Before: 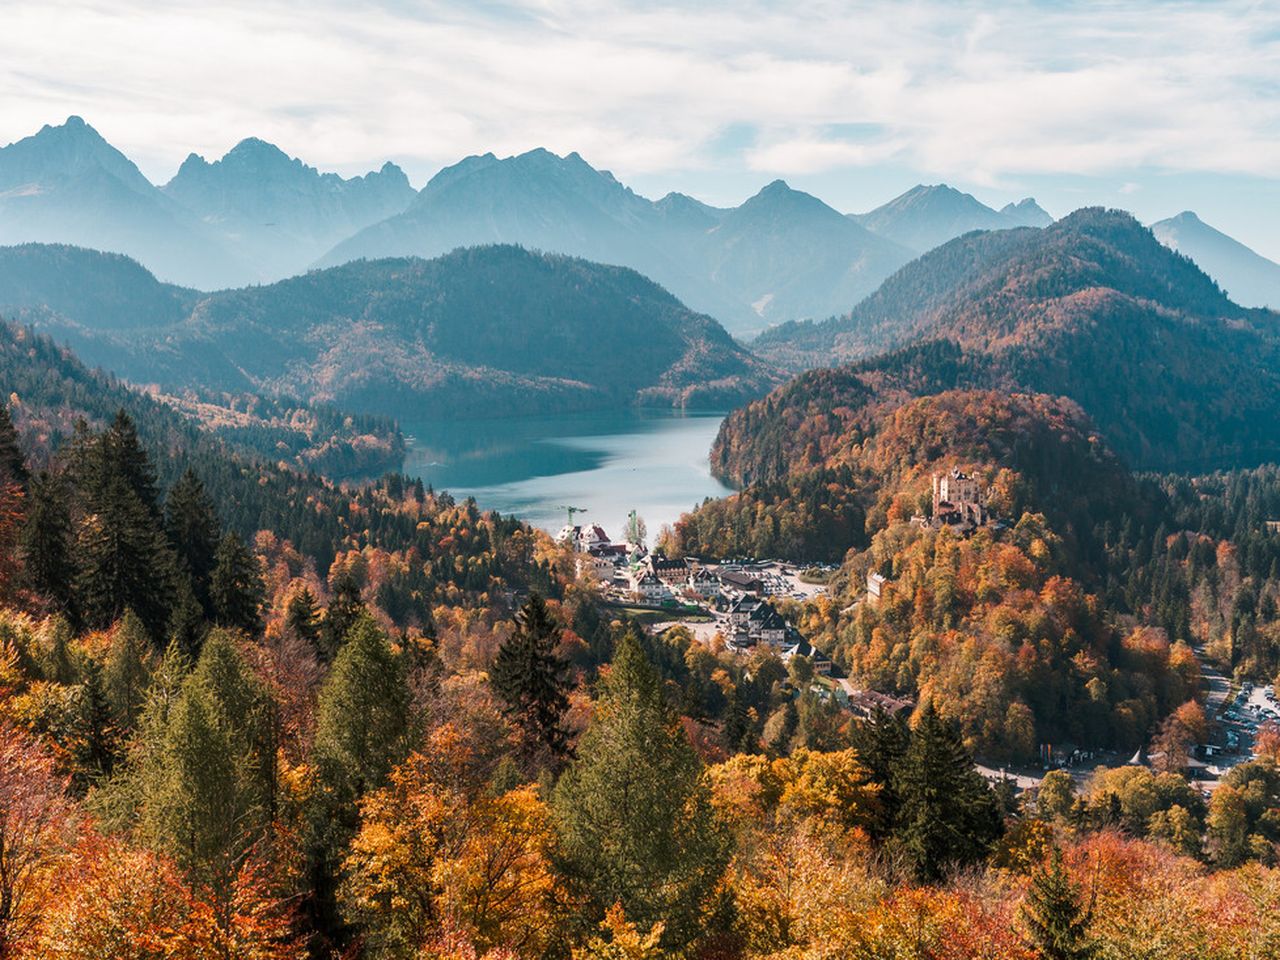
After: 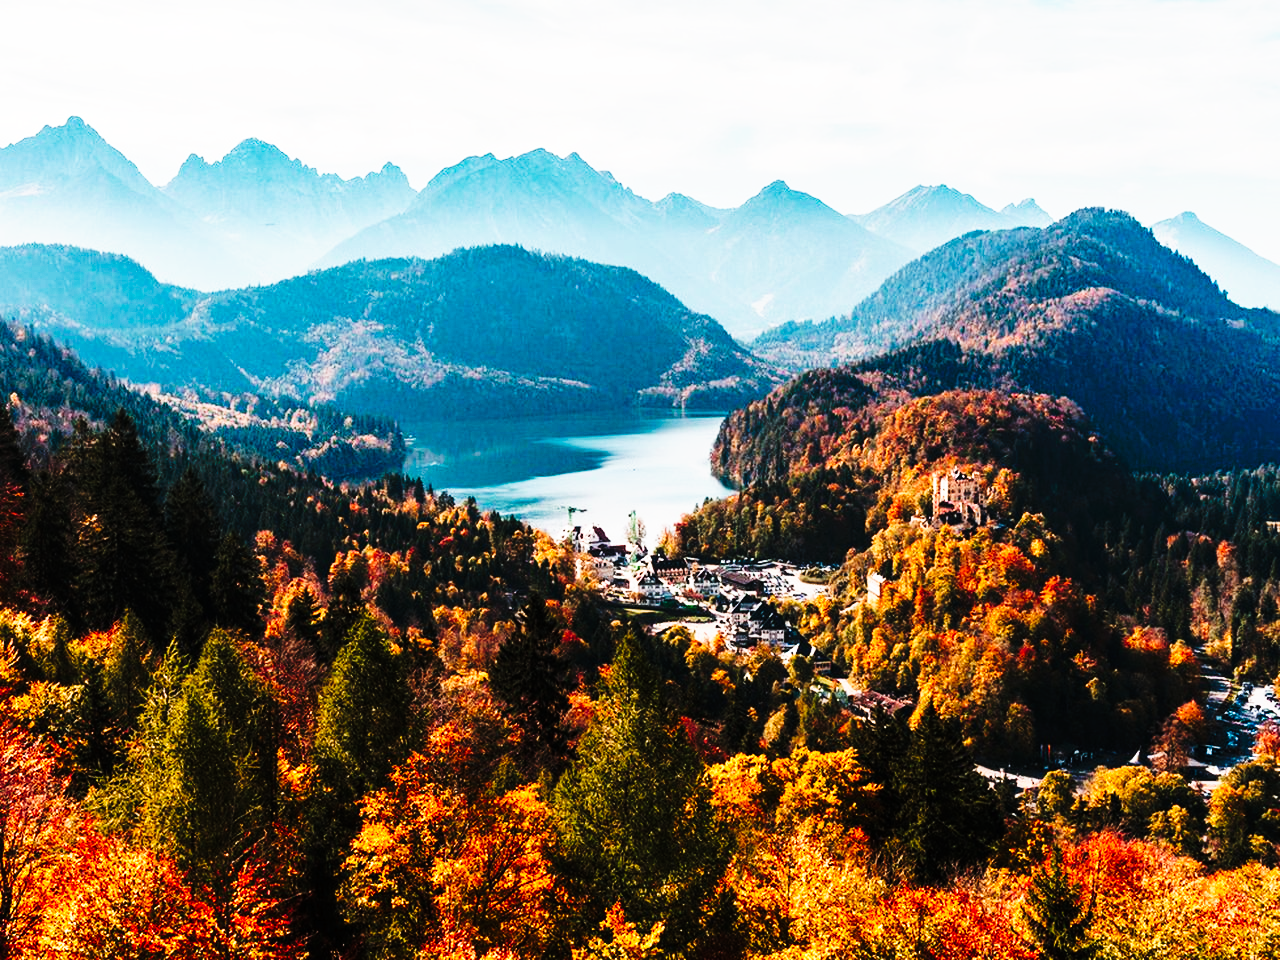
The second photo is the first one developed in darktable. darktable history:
tone curve: curves: ch0 [(0, 0) (0.003, 0.004) (0.011, 0.006) (0.025, 0.008) (0.044, 0.012) (0.069, 0.017) (0.1, 0.021) (0.136, 0.029) (0.177, 0.043) (0.224, 0.062) (0.277, 0.108) (0.335, 0.166) (0.399, 0.301) (0.468, 0.467) (0.543, 0.64) (0.623, 0.803) (0.709, 0.908) (0.801, 0.969) (0.898, 0.988) (1, 1)], preserve colors none
